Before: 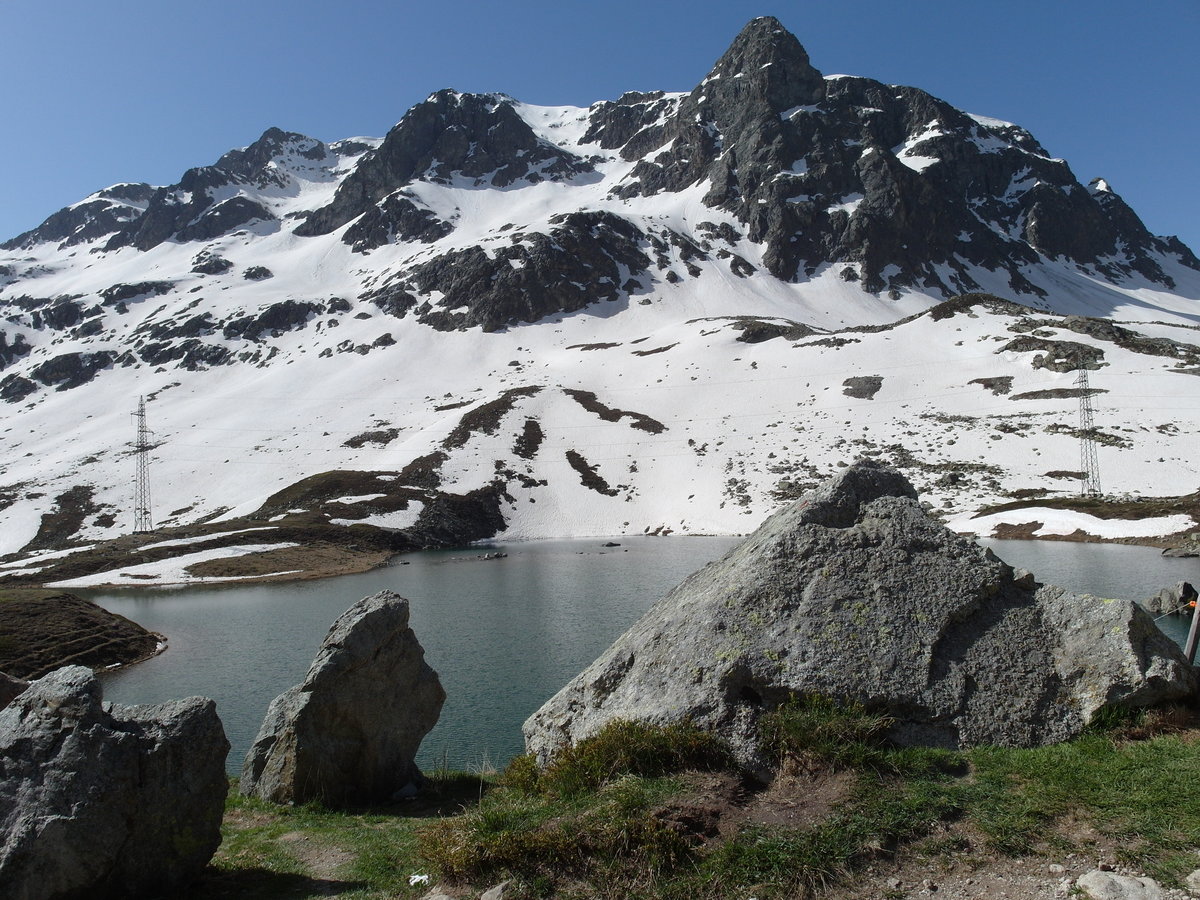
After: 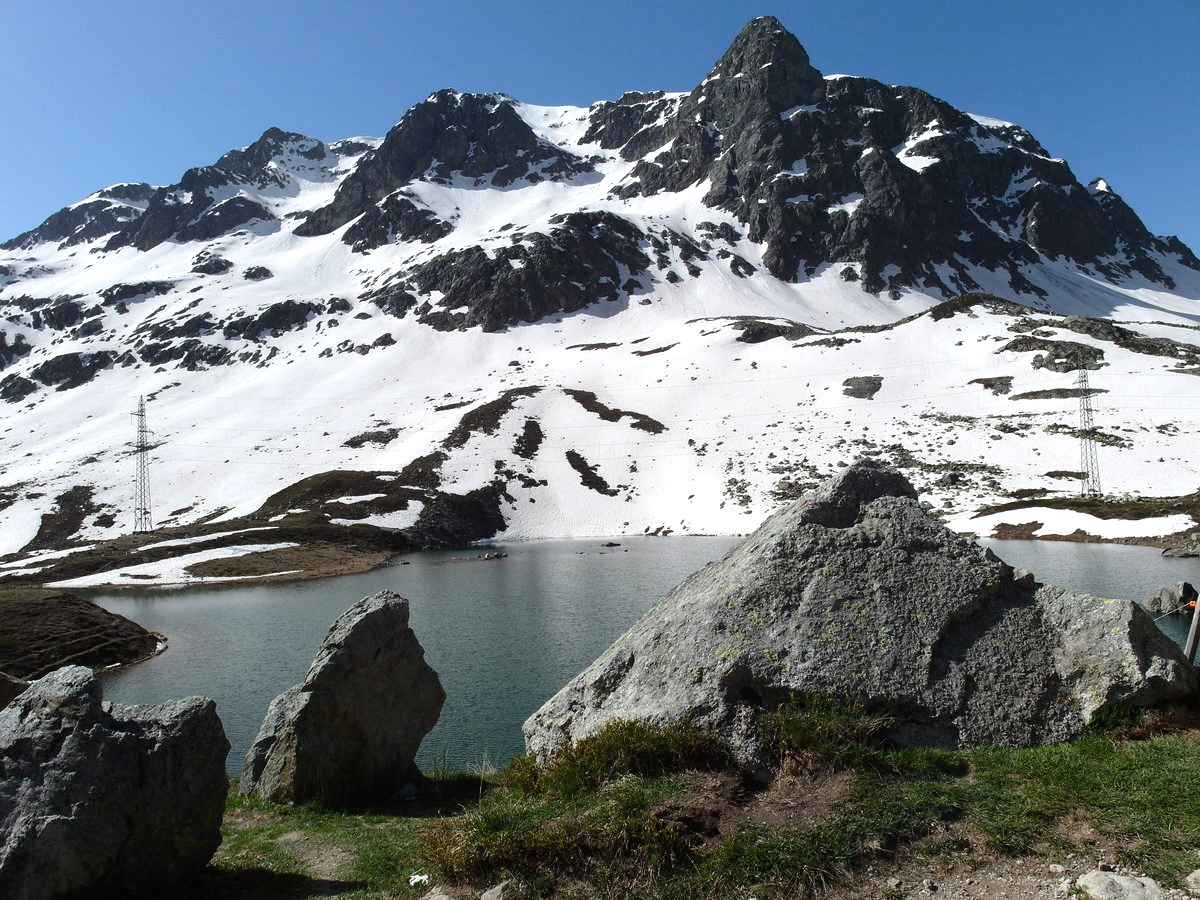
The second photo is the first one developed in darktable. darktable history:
contrast brightness saturation: saturation 0.13
tone equalizer: -8 EV -0.417 EV, -7 EV -0.389 EV, -6 EV -0.333 EV, -5 EV -0.222 EV, -3 EV 0.222 EV, -2 EV 0.333 EV, -1 EV 0.389 EV, +0 EV 0.417 EV, edges refinement/feathering 500, mask exposure compensation -1.57 EV, preserve details no
